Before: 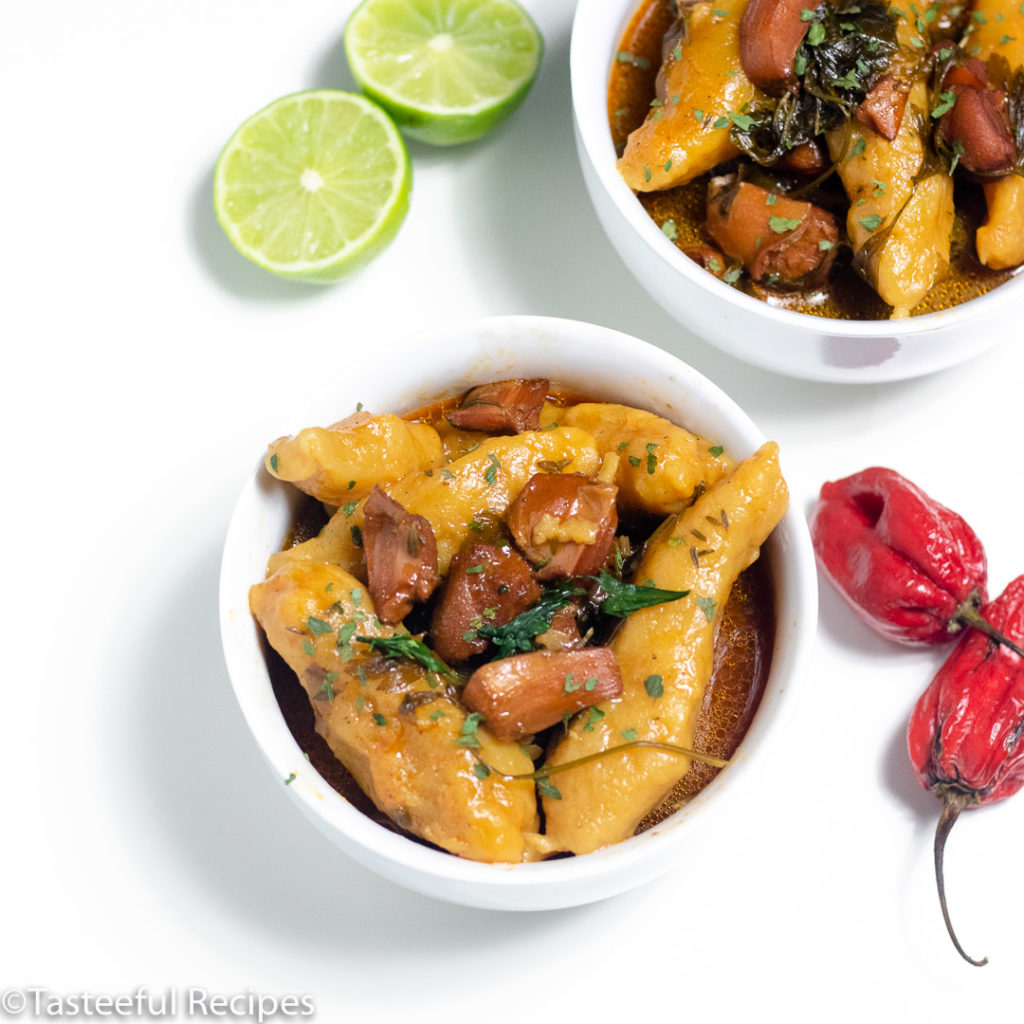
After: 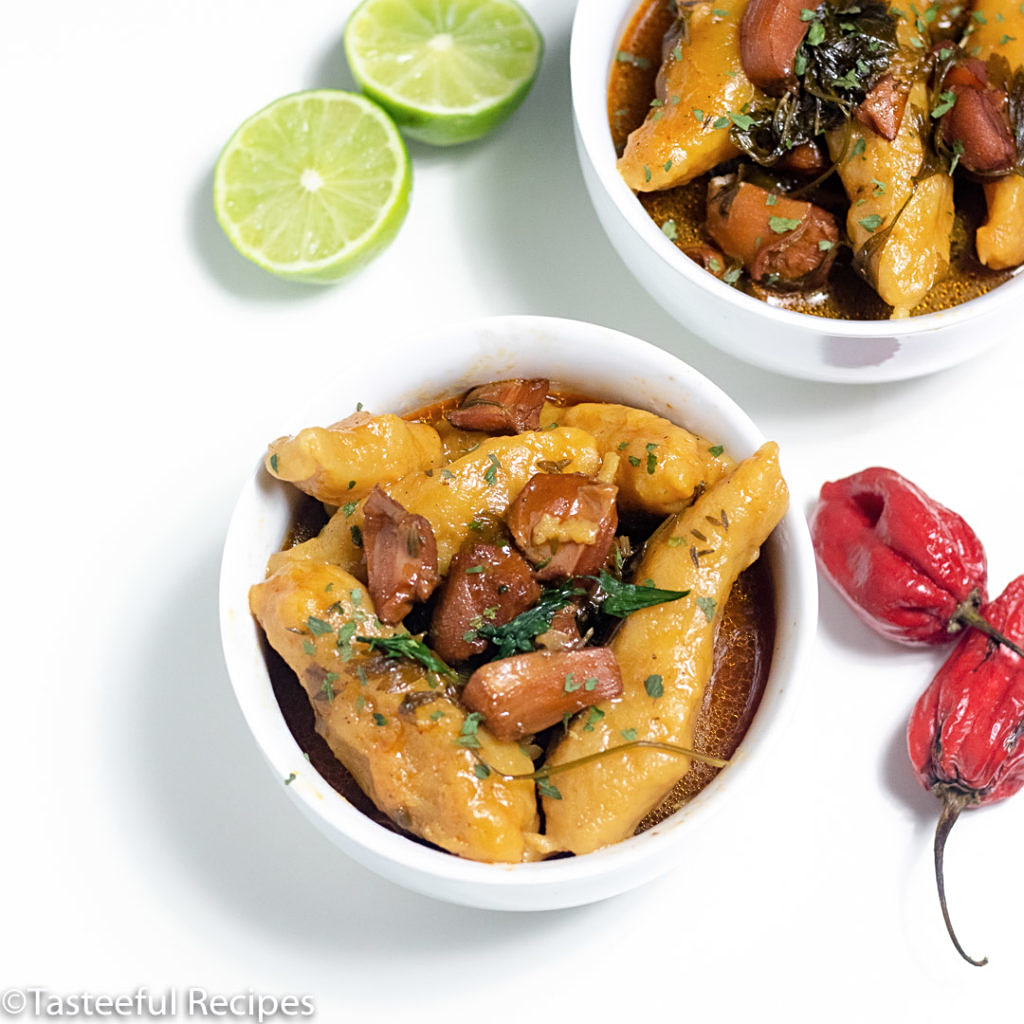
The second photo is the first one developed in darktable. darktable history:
contrast brightness saturation: saturation -0.05
sharpen: radius 2.529, amount 0.323
